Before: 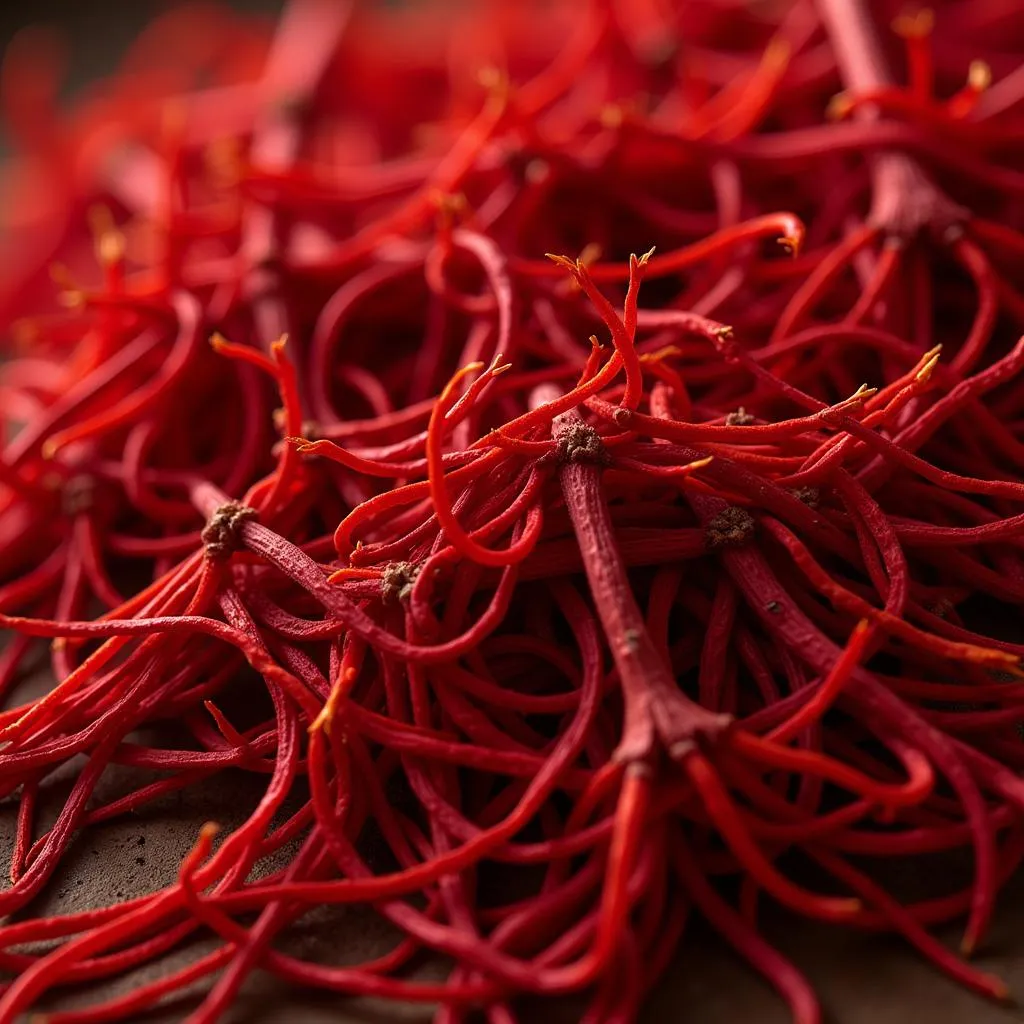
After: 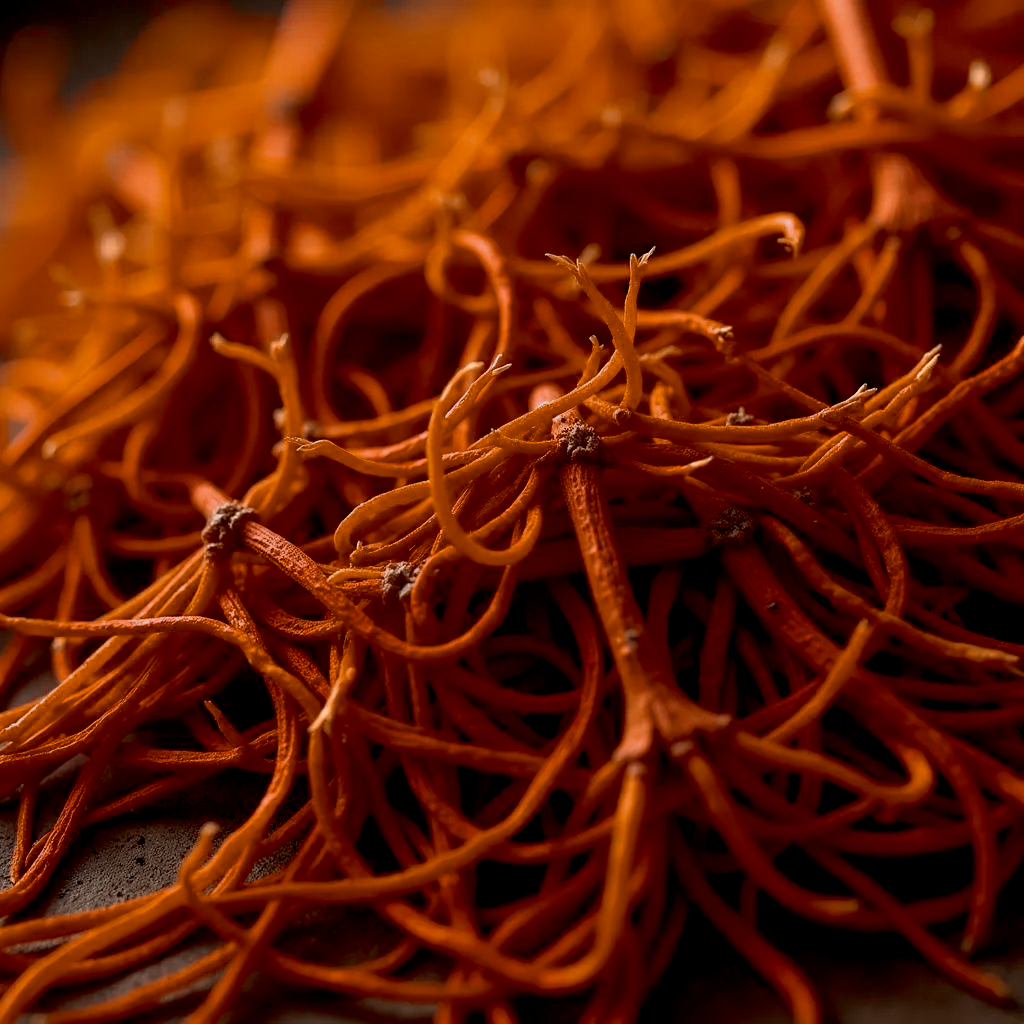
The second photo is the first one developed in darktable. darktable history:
exposure: black level correction 0.011, exposure -0.47 EV, compensate highlight preservation false
color zones: curves: ch0 [(0.009, 0.528) (0.136, 0.6) (0.255, 0.586) (0.39, 0.528) (0.522, 0.584) (0.686, 0.736) (0.849, 0.561)]; ch1 [(0.045, 0.781) (0.14, 0.416) (0.257, 0.695) (0.442, 0.032) (0.738, 0.338) (0.818, 0.632) (0.891, 0.741) (1, 0.704)]; ch2 [(0, 0.667) (0.141, 0.52) (0.26, 0.37) (0.474, 0.432) (0.743, 0.286)]
